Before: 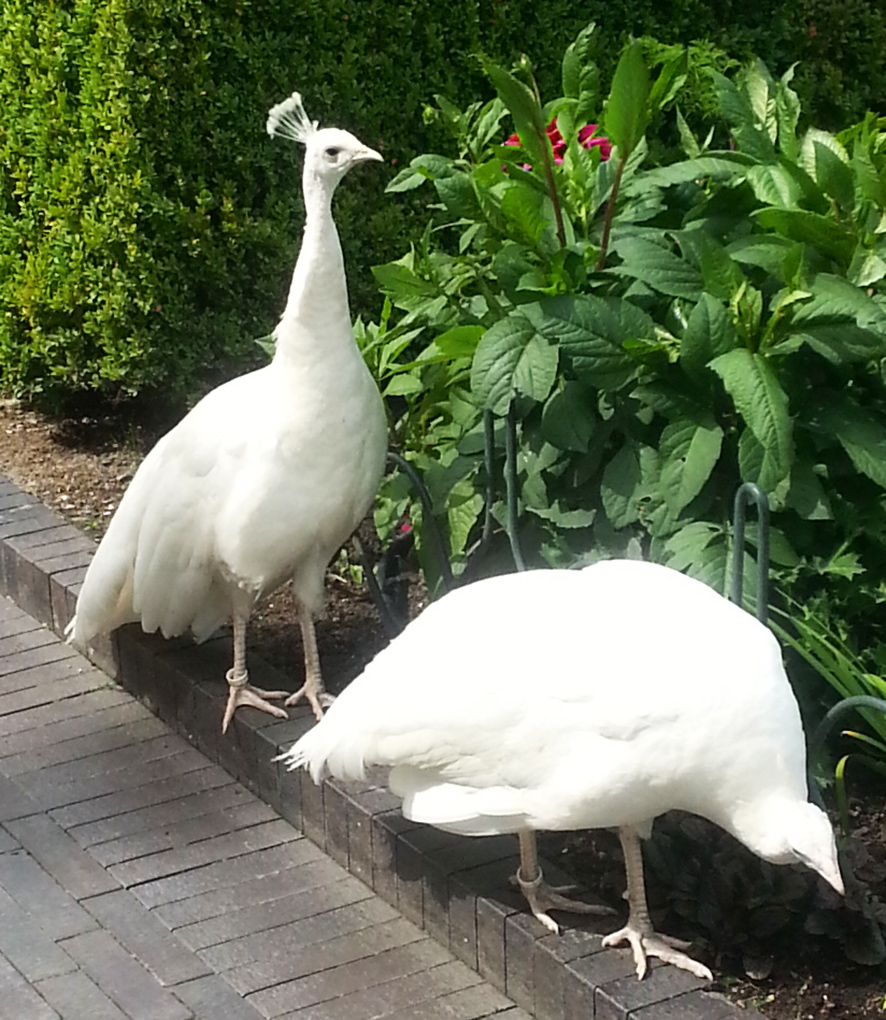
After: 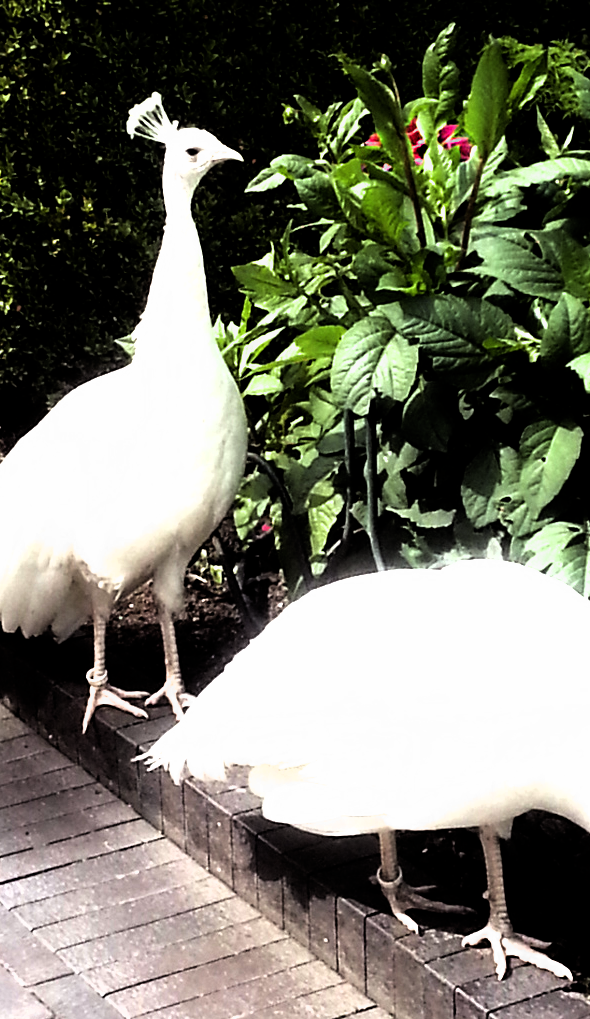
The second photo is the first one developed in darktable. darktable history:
exposure: compensate highlight preservation false
color balance rgb: power › luminance -7.56%, power › chroma 1.327%, power › hue 330.52°, perceptual saturation grading › global saturation -0.062%
tone equalizer: -8 EV -0.724 EV, -7 EV -0.733 EV, -6 EV -0.635 EV, -5 EV -0.395 EV, -3 EV 0.396 EV, -2 EV 0.6 EV, -1 EV 0.697 EV, +0 EV 0.756 EV, mask exposure compensation -0.515 EV
filmic rgb: black relative exposure -8.23 EV, white relative exposure 2.21 EV, hardness 7.11, latitude 85.69%, contrast 1.68, highlights saturation mix -3.84%, shadows ↔ highlights balance -2.09%, add noise in highlights 0.001, preserve chrominance max RGB, color science v3 (2019), use custom middle-gray values true, contrast in highlights soft
crop and rotate: left 15.832%, right 17.494%
